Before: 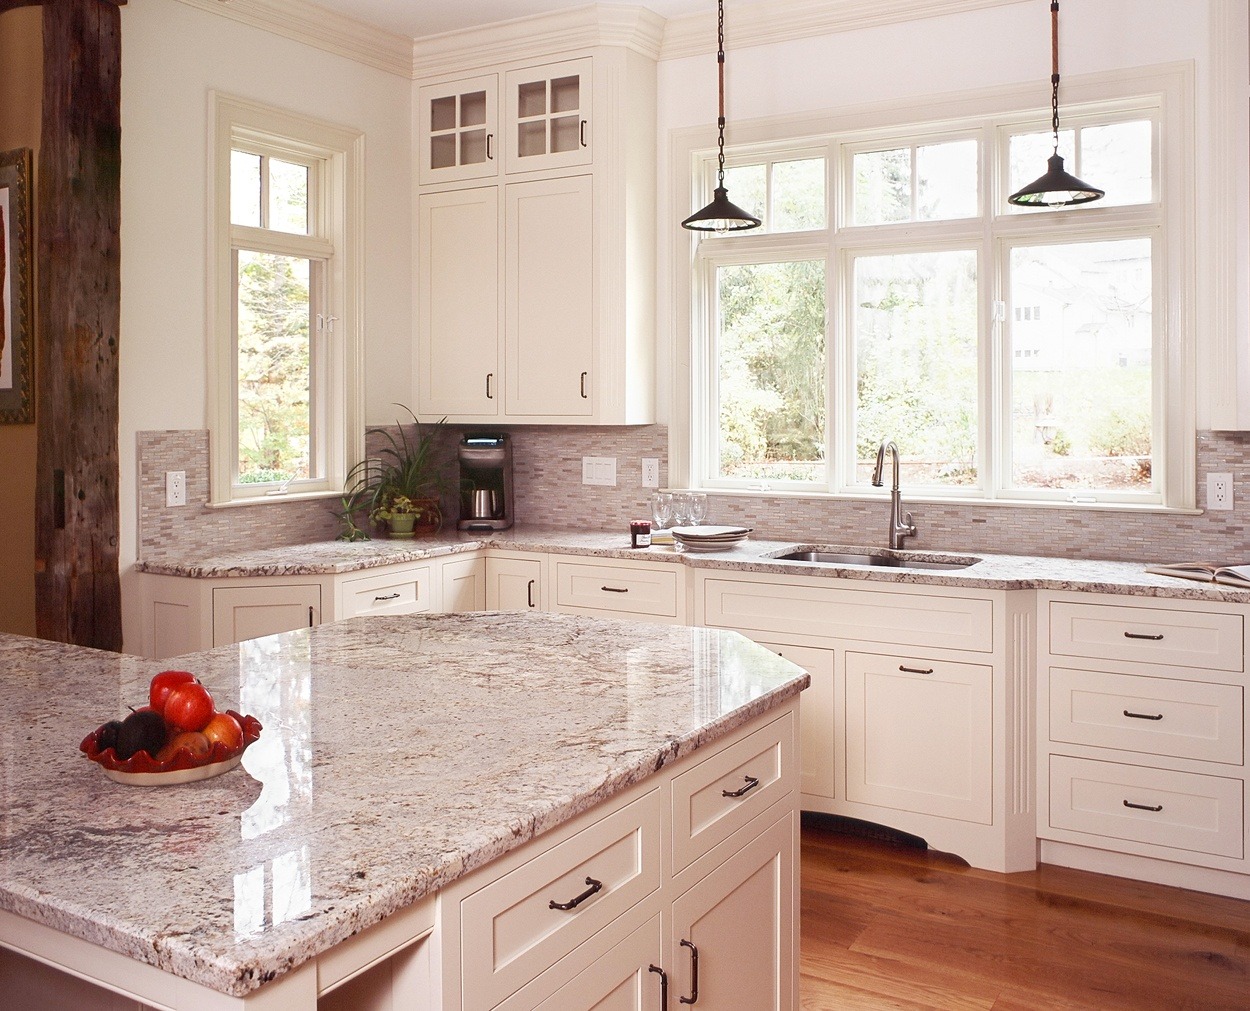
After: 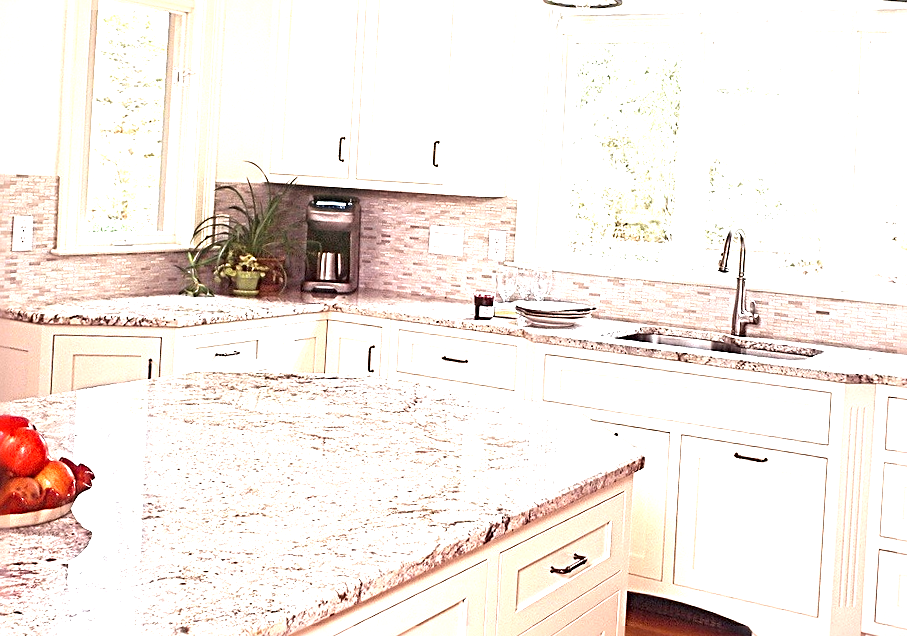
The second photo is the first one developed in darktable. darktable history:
crop and rotate: angle -3.37°, left 9.79%, top 20.73%, right 12.42%, bottom 11.82%
sharpen: radius 3.69, amount 0.928
exposure: black level correction 0, exposure 1.379 EV, compensate exposure bias true, compensate highlight preservation false
